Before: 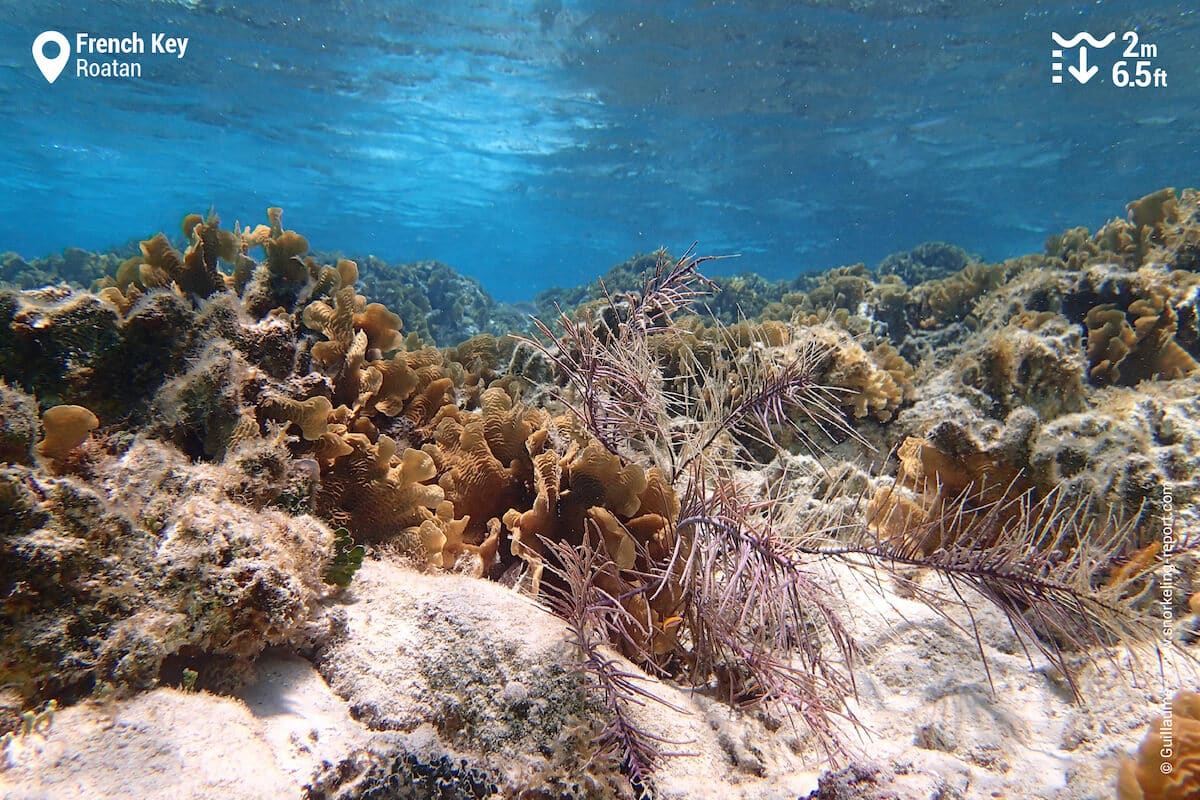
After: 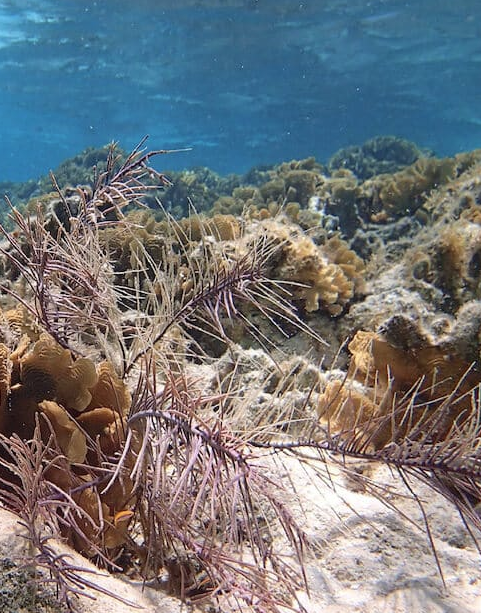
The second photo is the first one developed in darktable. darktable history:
contrast brightness saturation: saturation -0.09
crop: left 45.806%, top 13.265%, right 14.104%, bottom 10%
